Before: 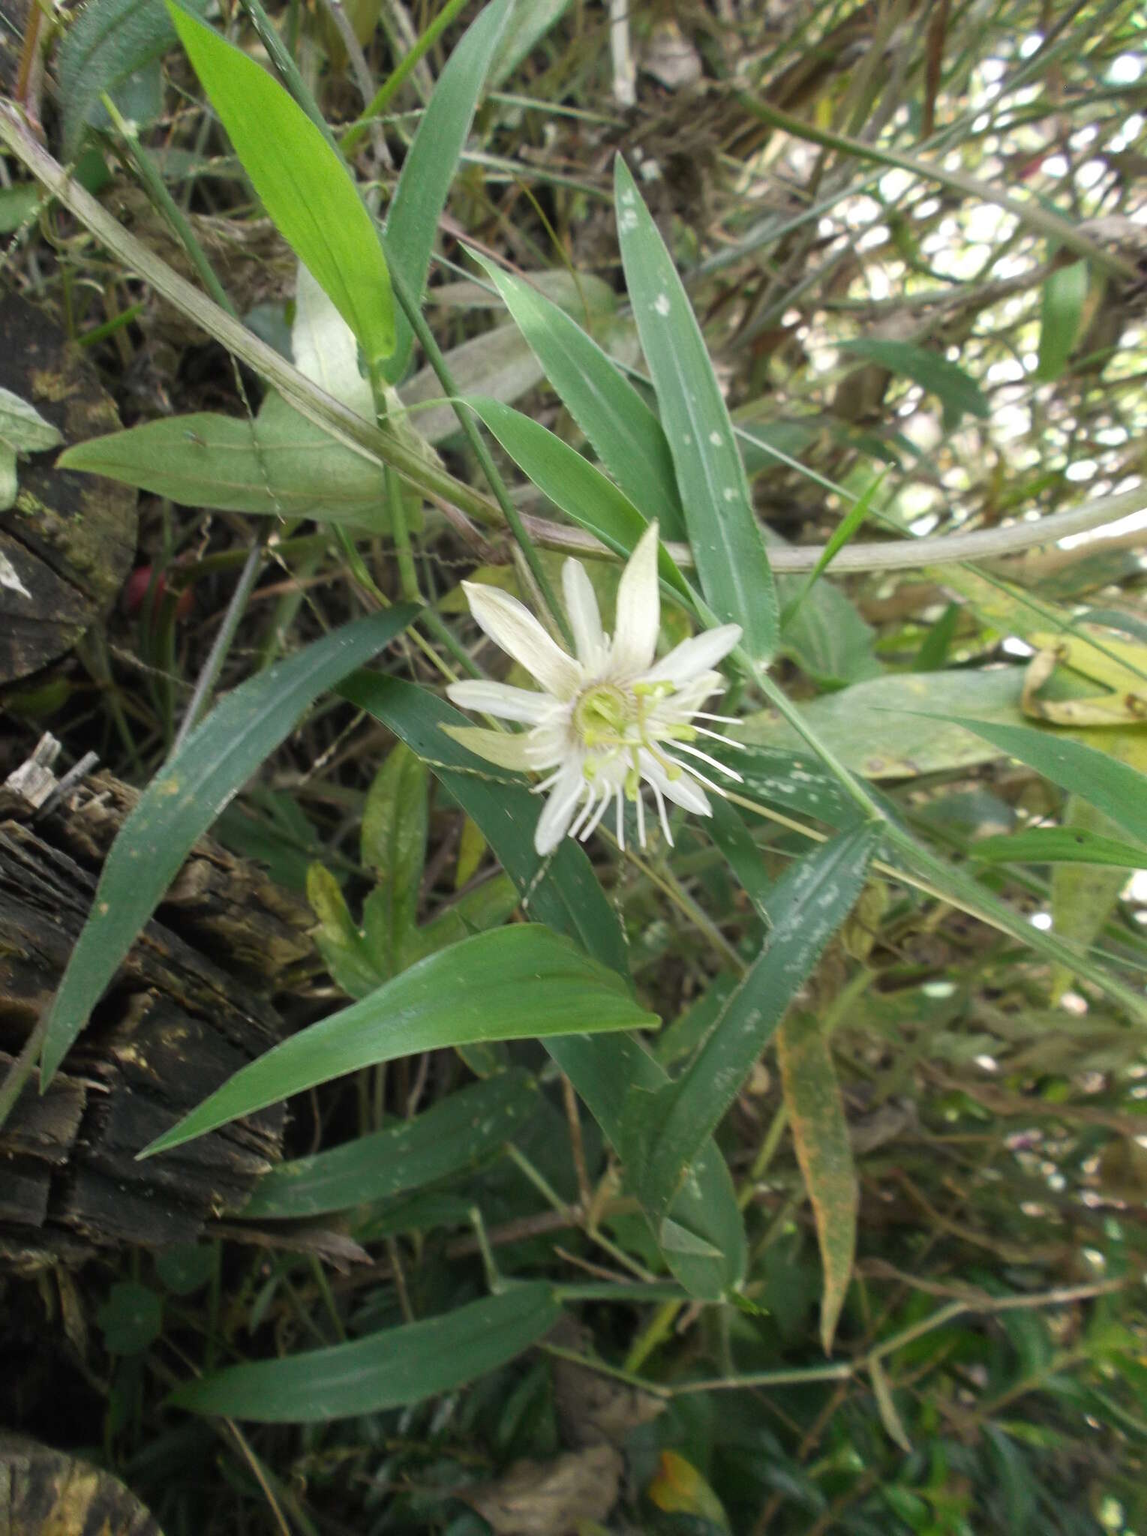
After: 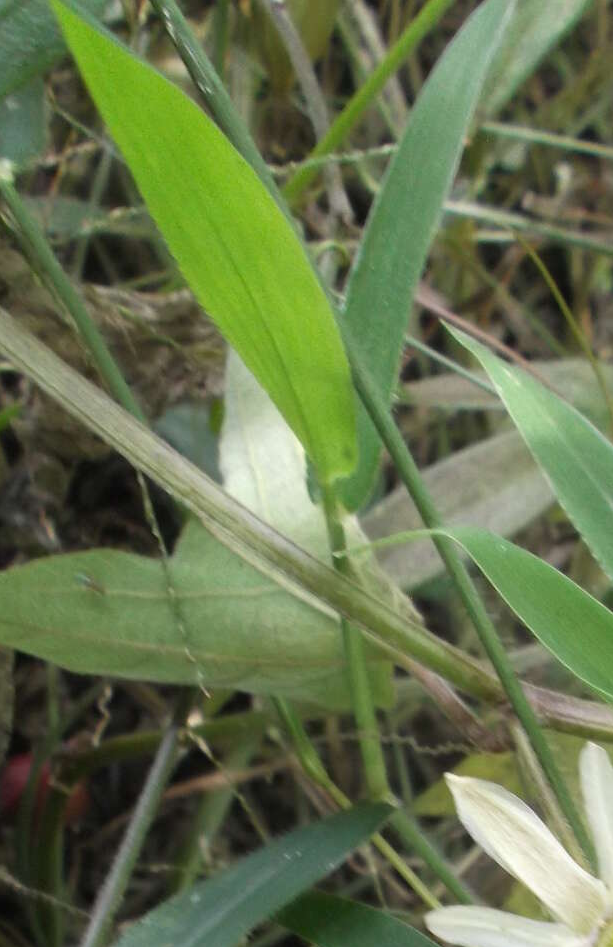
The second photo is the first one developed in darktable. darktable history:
crop and rotate: left 11.231%, top 0.053%, right 48.672%, bottom 53.679%
